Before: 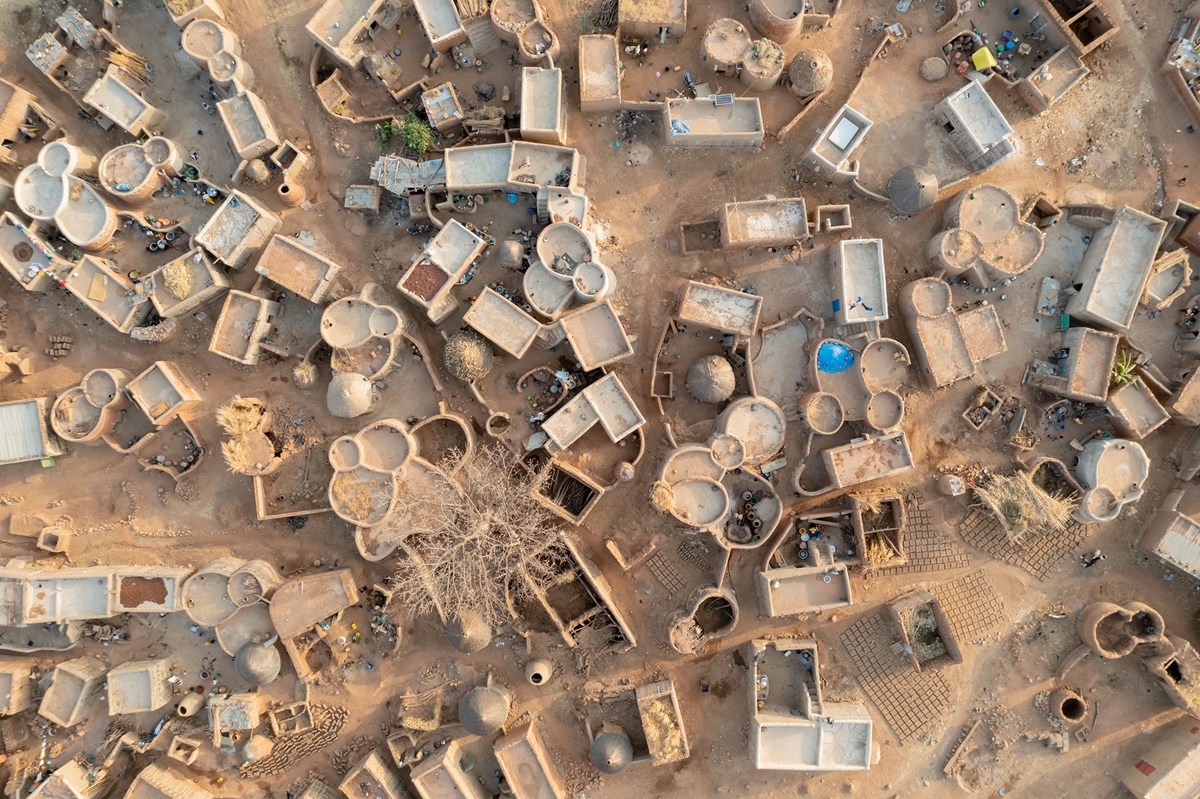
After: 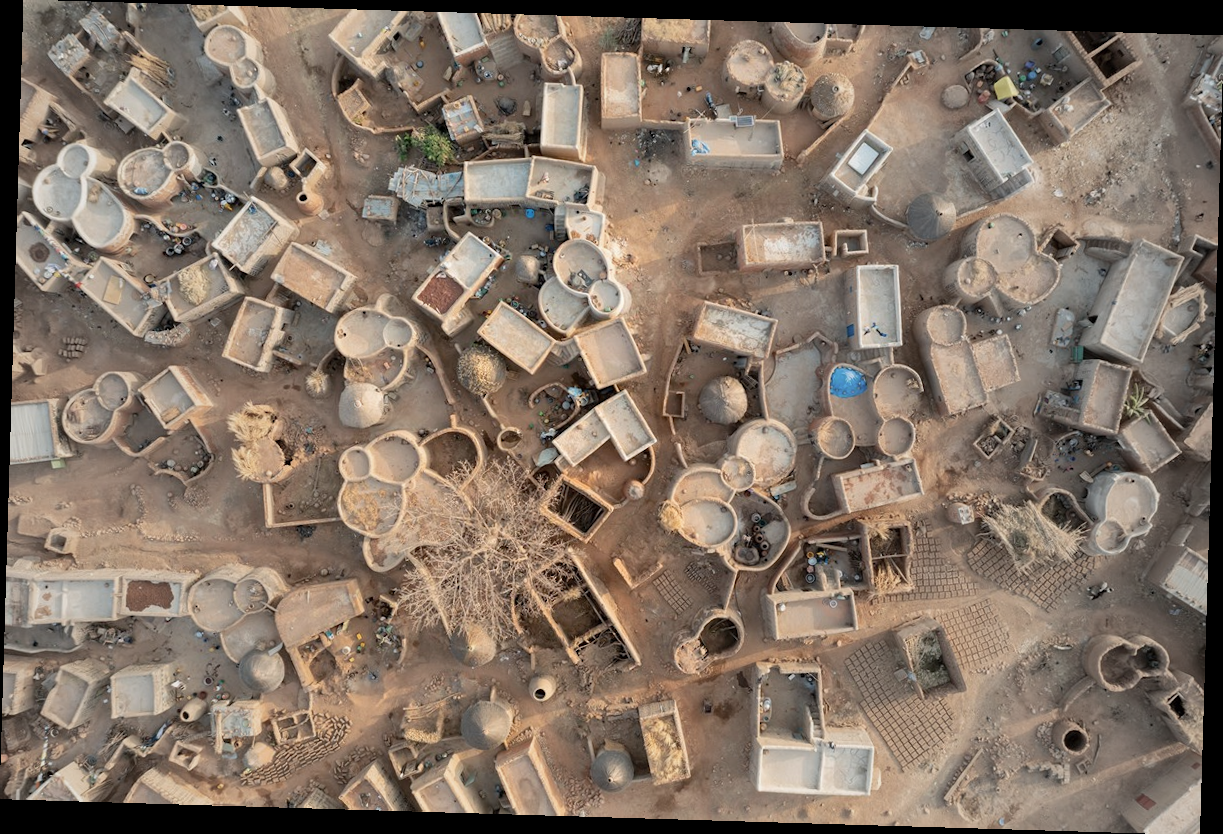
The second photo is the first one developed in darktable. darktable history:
vignetting: fall-off start 18.21%, fall-off radius 137.95%, brightness -0.207, center (-0.078, 0.066), width/height ratio 0.62, shape 0.59
rotate and perspective: rotation 1.72°, automatic cropping off
tone equalizer: -7 EV 0.18 EV, -6 EV 0.12 EV, -5 EV 0.08 EV, -4 EV 0.04 EV, -2 EV -0.02 EV, -1 EV -0.04 EV, +0 EV -0.06 EV, luminance estimator HSV value / RGB max
